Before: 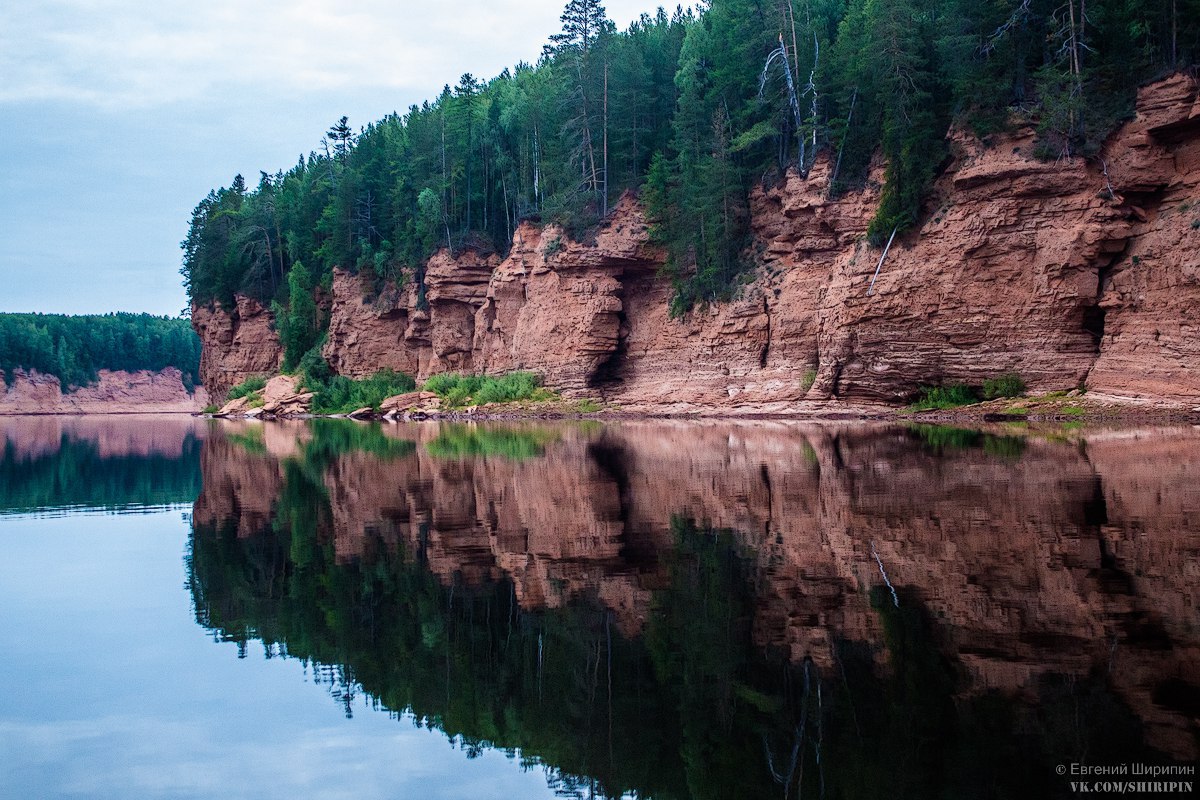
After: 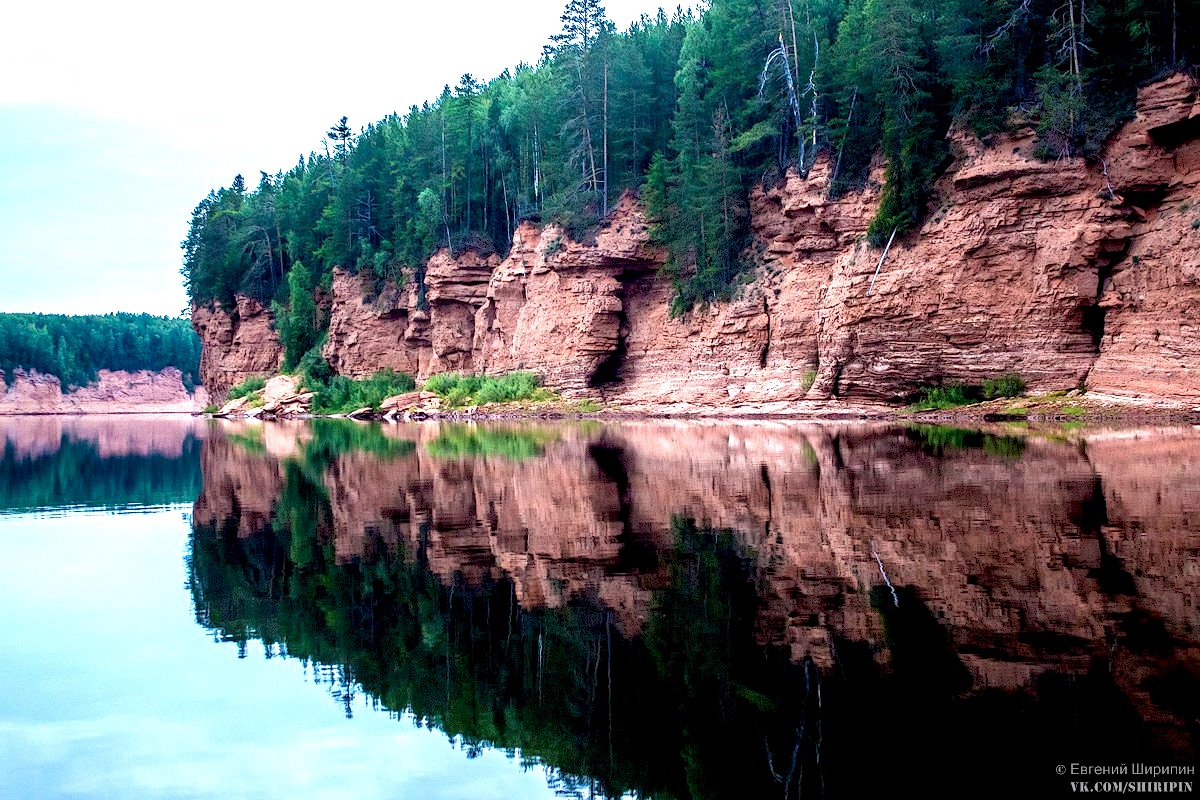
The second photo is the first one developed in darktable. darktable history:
color balance rgb: perceptual saturation grading › global saturation -1%
exposure: black level correction 0.008, exposure 0.979 EV, compensate highlight preservation false
